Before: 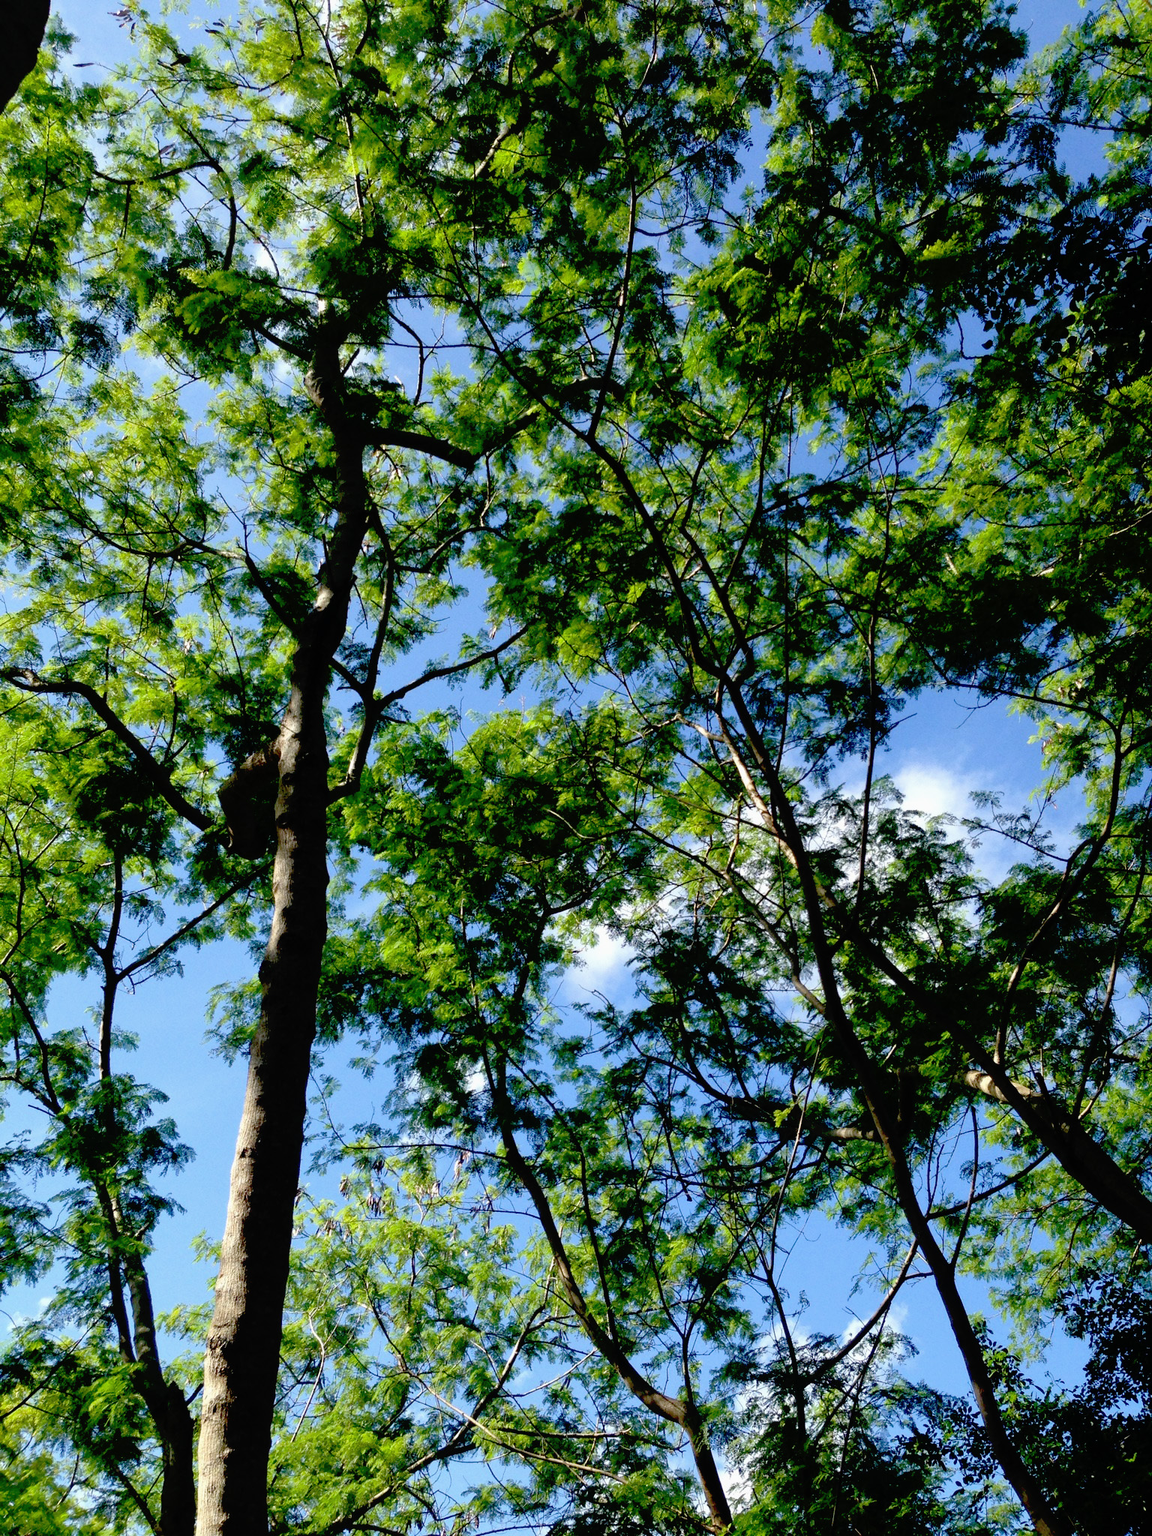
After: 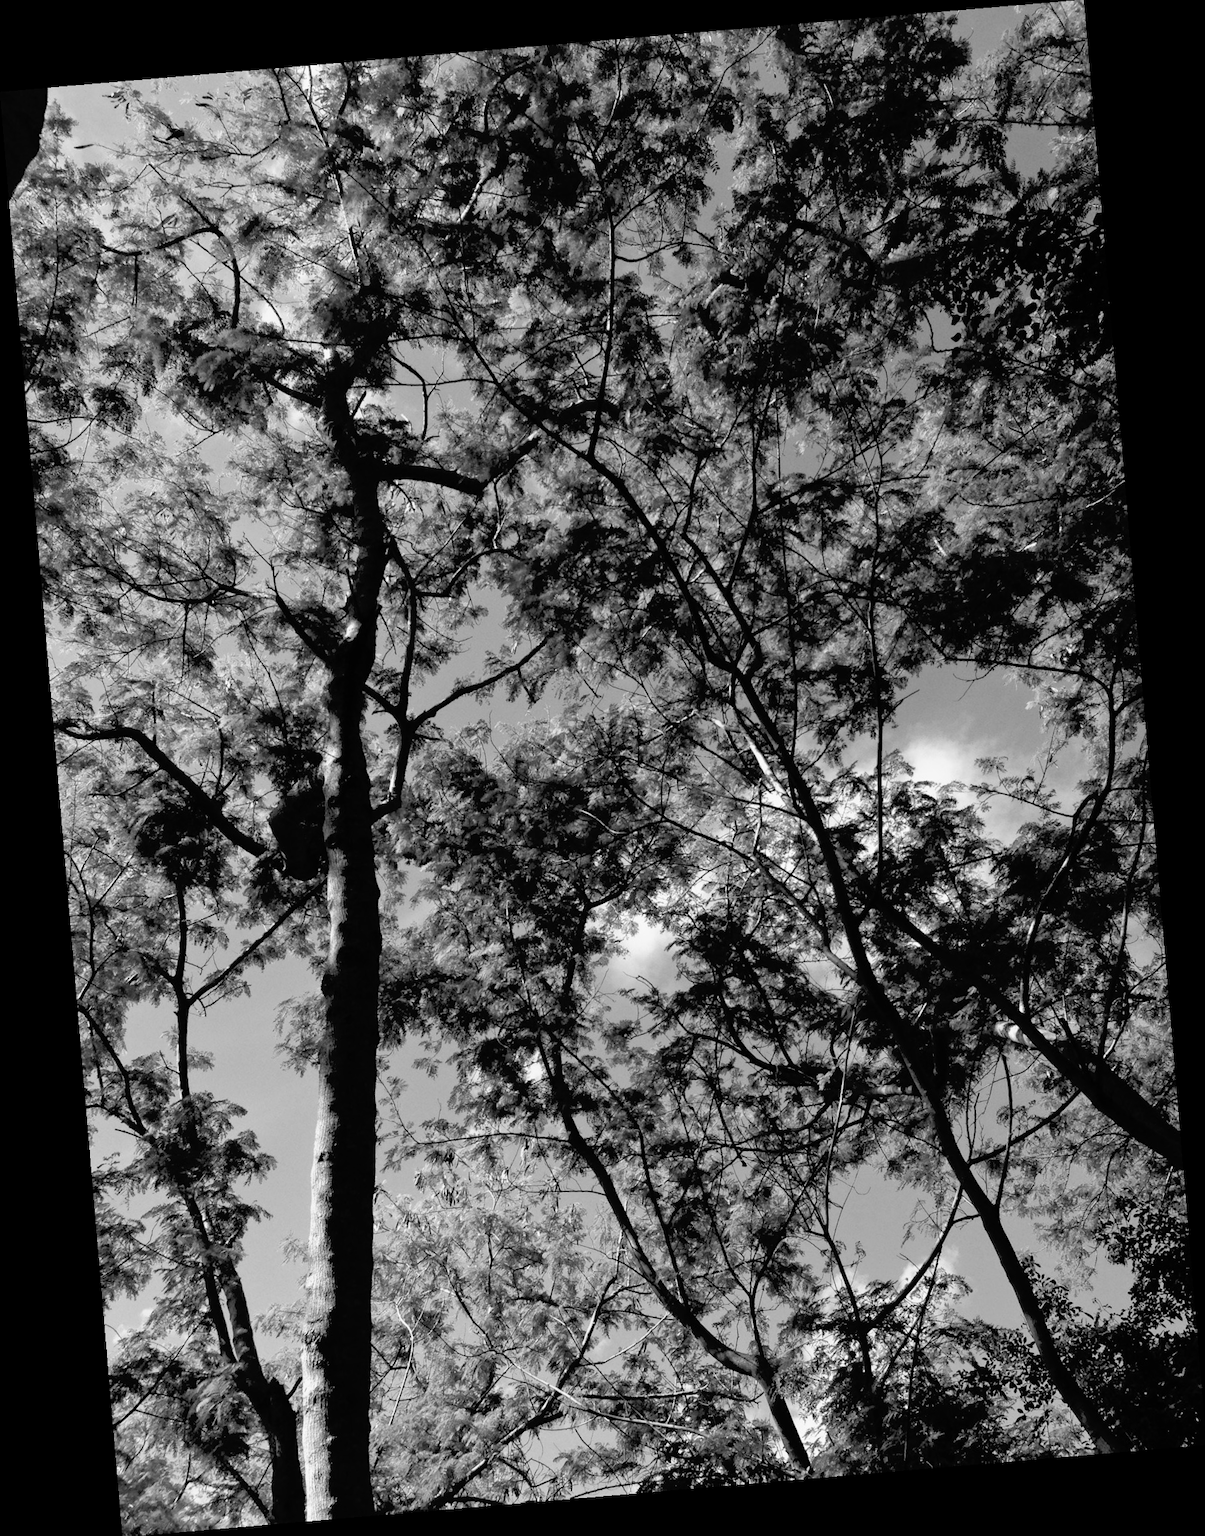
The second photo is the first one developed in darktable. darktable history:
rotate and perspective: rotation -4.86°, automatic cropping off
monochrome: a -6.99, b 35.61, size 1.4
